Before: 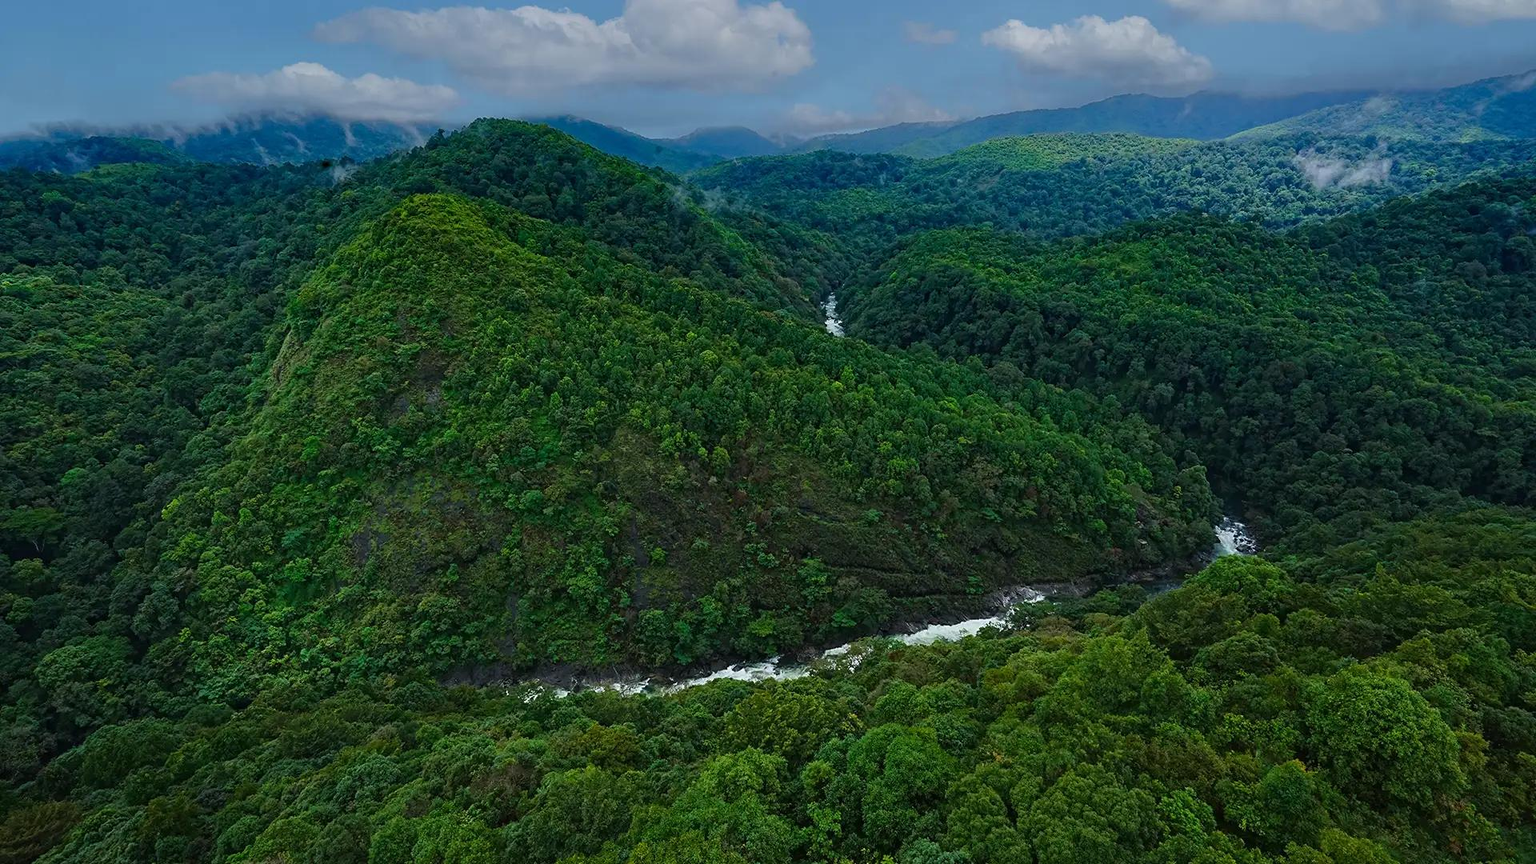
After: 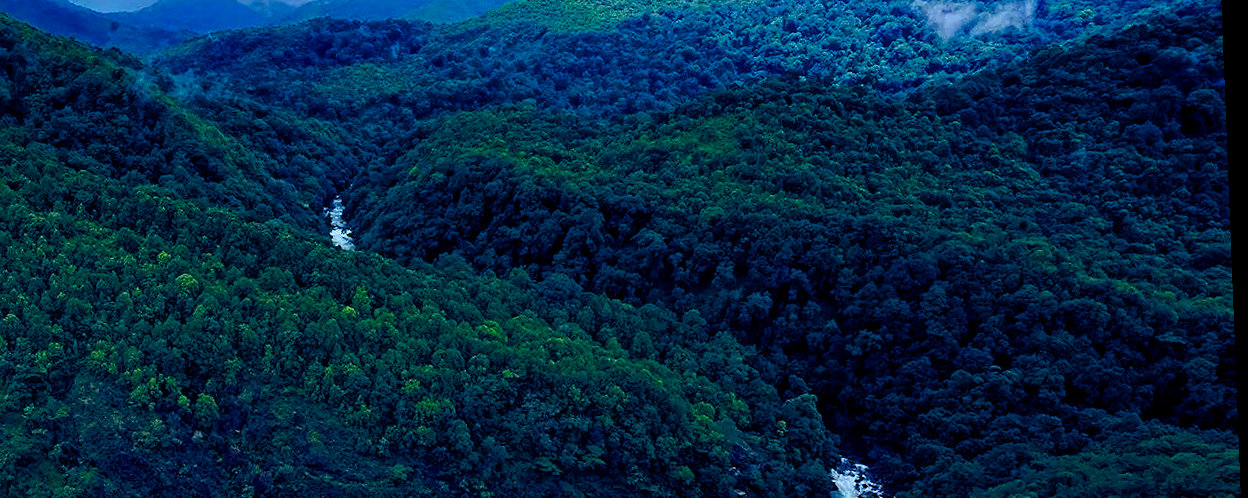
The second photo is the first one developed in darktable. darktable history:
crop: left 36.005%, top 18.293%, right 0.31%, bottom 38.444%
rotate and perspective: rotation -2.22°, lens shift (horizontal) -0.022, automatic cropping off
color correction: highlights a* -4.18, highlights b* -10.81
color balance rgb: shadows lift › luminance -41.13%, shadows lift › chroma 14.13%, shadows lift › hue 260°, power › luminance -3.76%, power › chroma 0.56%, power › hue 40.37°, highlights gain › luminance 16.81%, highlights gain › chroma 2.94%, highlights gain › hue 260°, global offset › luminance -0.29%, global offset › chroma 0.31%, global offset › hue 260°, perceptual saturation grading › global saturation 20%, perceptual saturation grading › highlights -13.92%, perceptual saturation grading › shadows 50%
